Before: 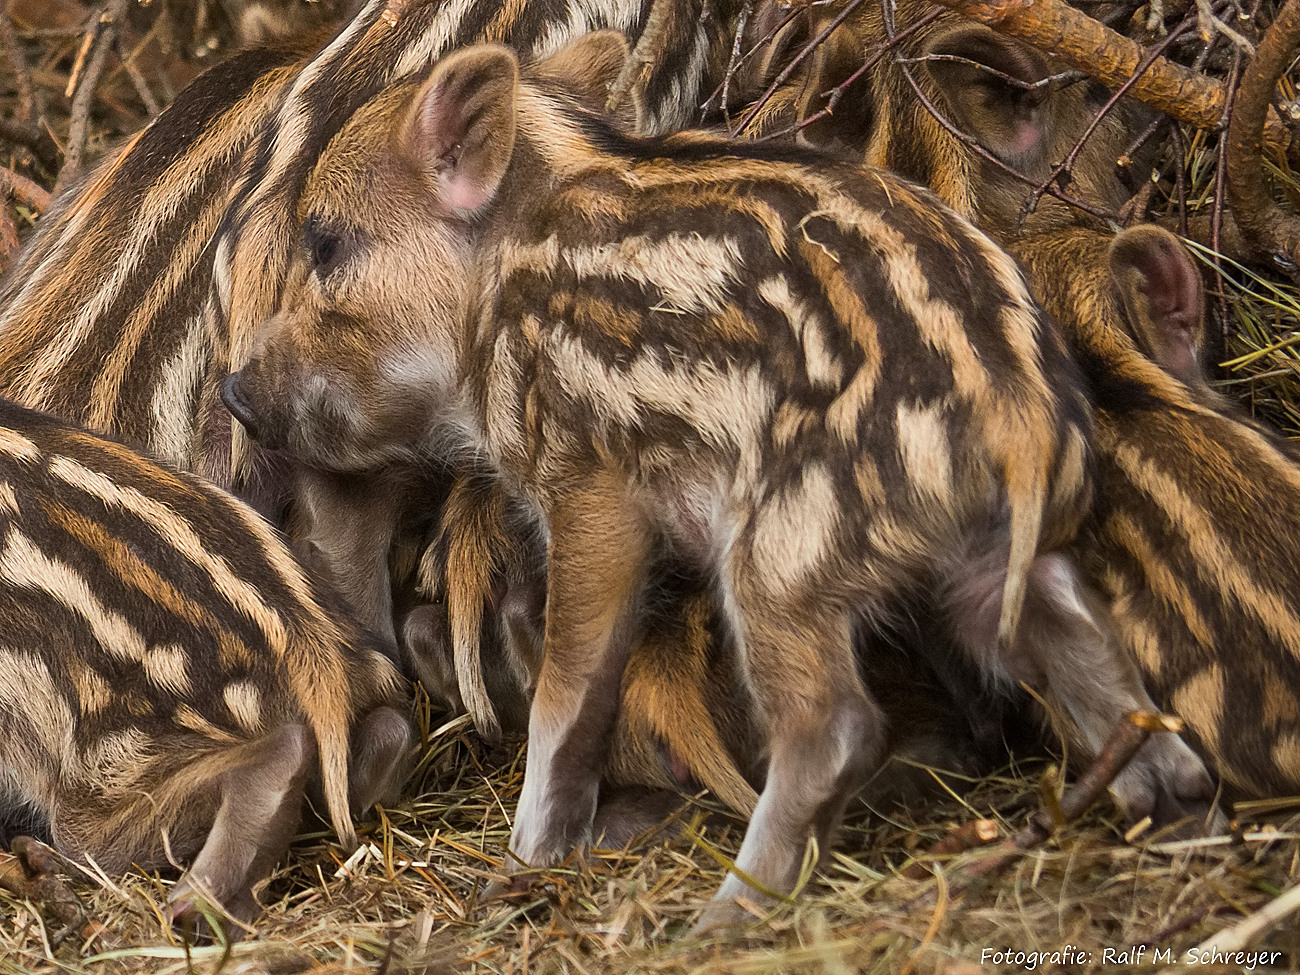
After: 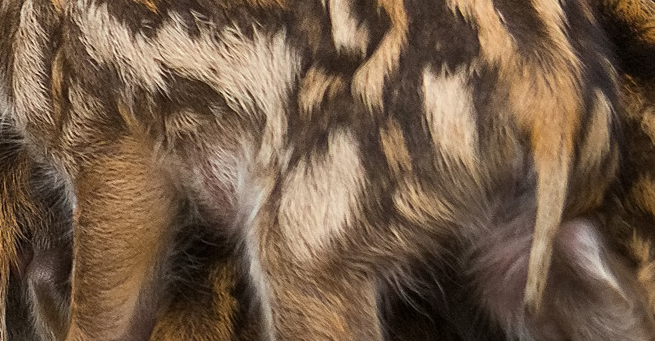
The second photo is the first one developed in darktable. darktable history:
crop: left 36.535%, top 34.277%, right 13.008%, bottom 30.716%
